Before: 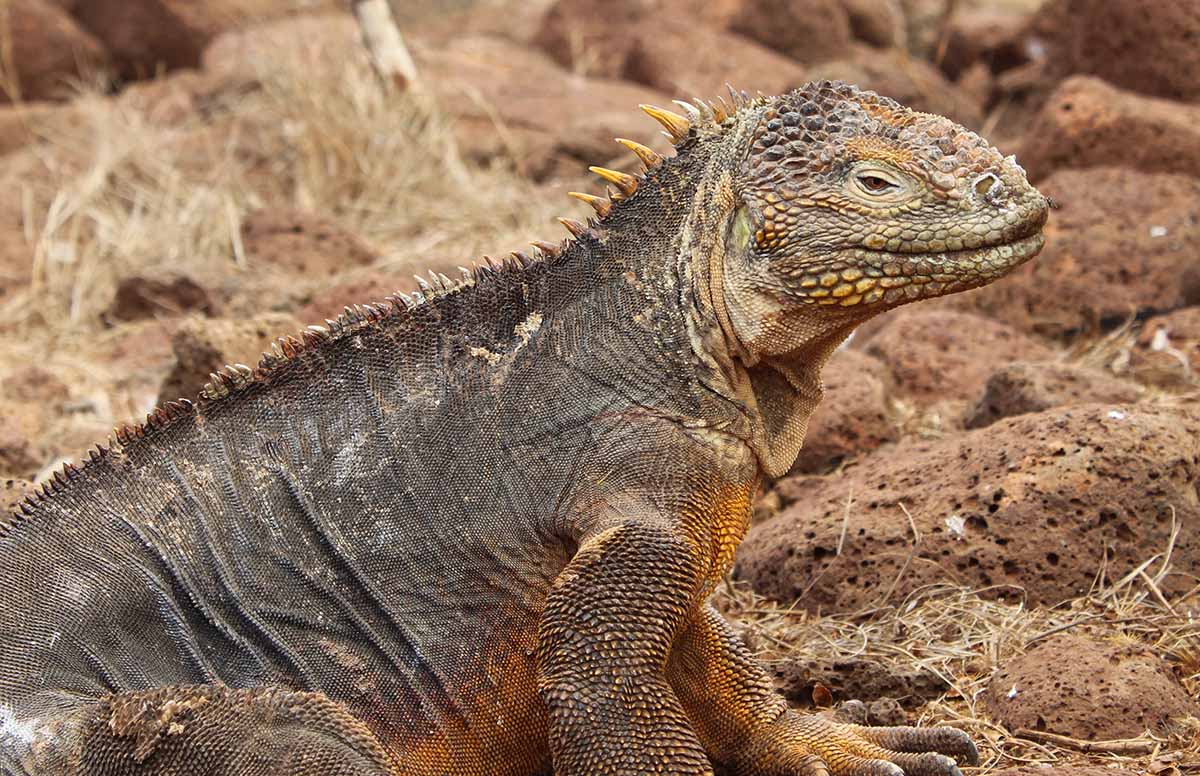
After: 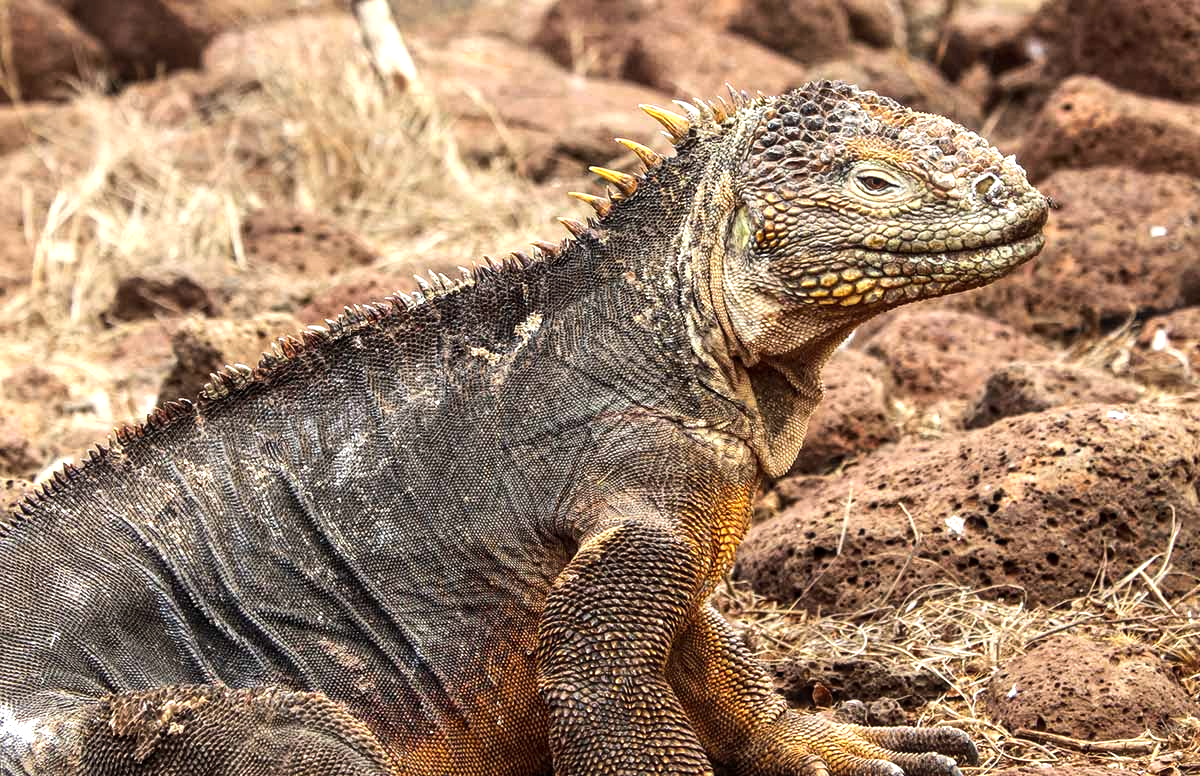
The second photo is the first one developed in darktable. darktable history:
local contrast: on, module defaults
tone equalizer: -8 EV -0.75 EV, -7 EV -0.7 EV, -6 EV -0.6 EV, -5 EV -0.4 EV, -3 EV 0.4 EV, -2 EV 0.6 EV, -1 EV 0.7 EV, +0 EV 0.75 EV, edges refinement/feathering 500, mask exposure compensation -1.57 EV, preserve details no
